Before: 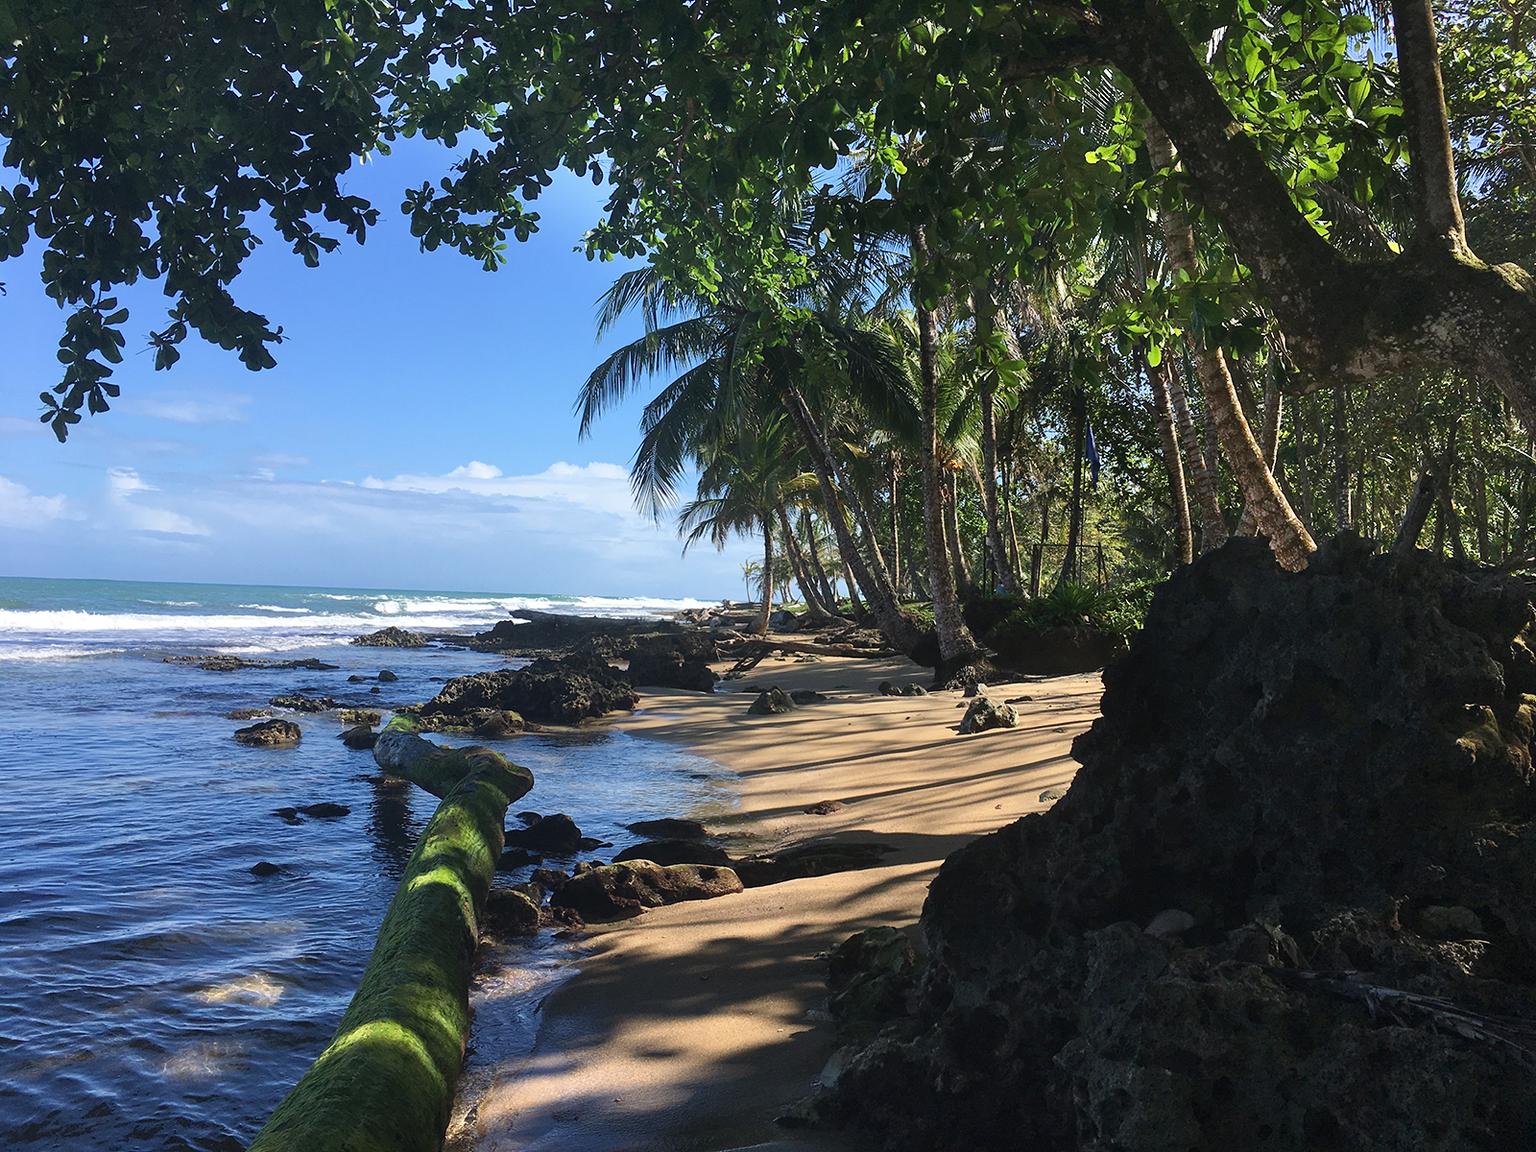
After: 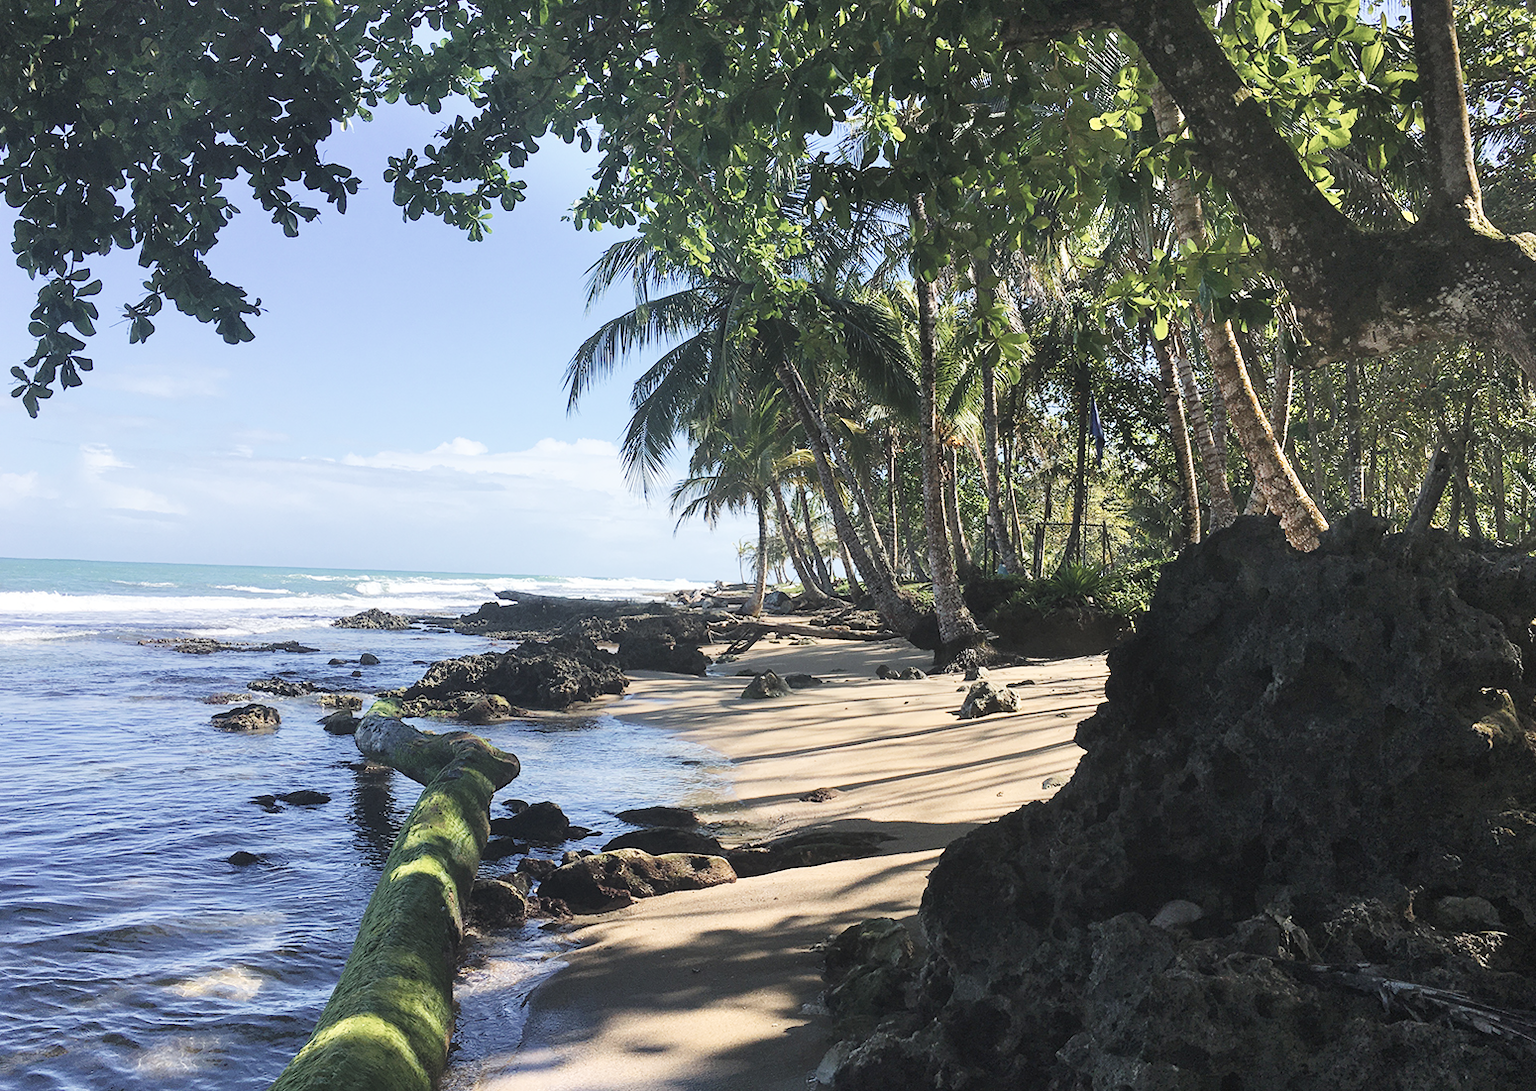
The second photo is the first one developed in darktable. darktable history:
contrast brightness saturation: brightness 0.18, saturation -0.5
crop: left 1.964%, top 3.251%, right 1.122%, bottom 4.933%
tone curve: curves: ch0 [(0, 0) (0.003, 0.01) (0.011, 0.015) (0.025, 0.023) (0.044, 0.038) (0.069, 0.058) (0.1, 0.093) (0.136, 0.134) (0.177, 0.176) (0.224, 0.221) (0.277, 0.282) (0.335, 0.36) (0.399, 0.438) (0.468, 0.54) (0.543, 0.632) (0.623, 0.724) (0.709, 0.814) (0.801, 0.885) (0.898, 0.947) (1, 1)], preserve colors none
color balance rgb: linear chroma grading › global chroma 15%, perceptual saturation grading › global saturation 30%
